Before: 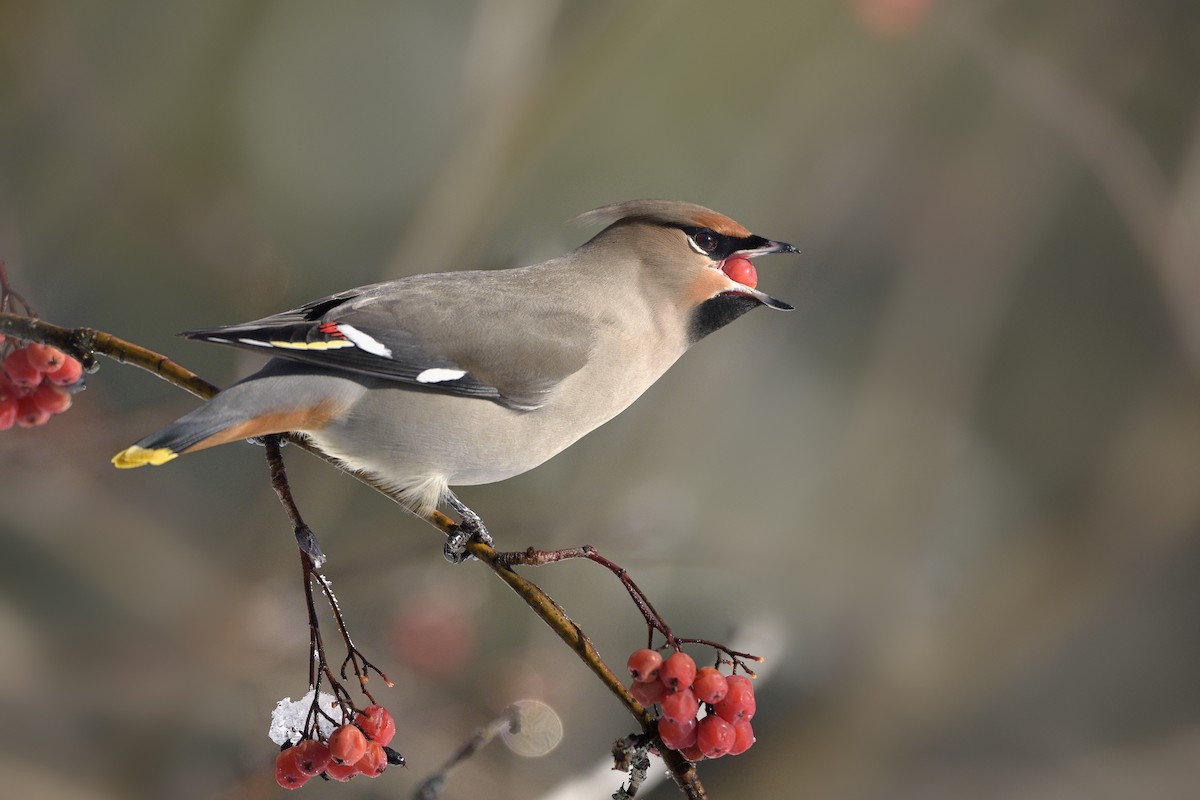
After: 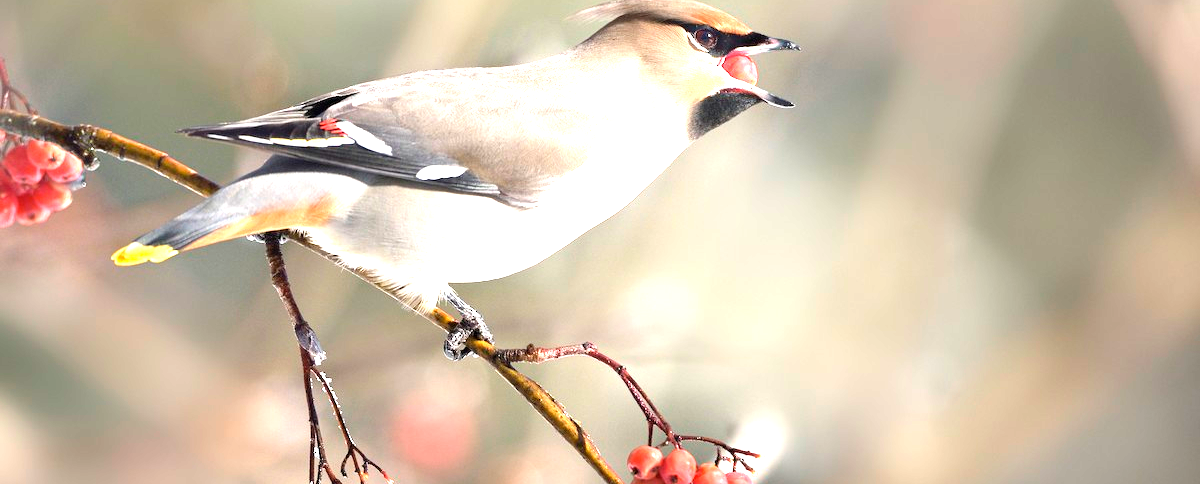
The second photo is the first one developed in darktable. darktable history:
crop and rotate: top 25.387%, bottom 14.043%
exposure: exposure 1.992 EV, compensate highlight preservation false
